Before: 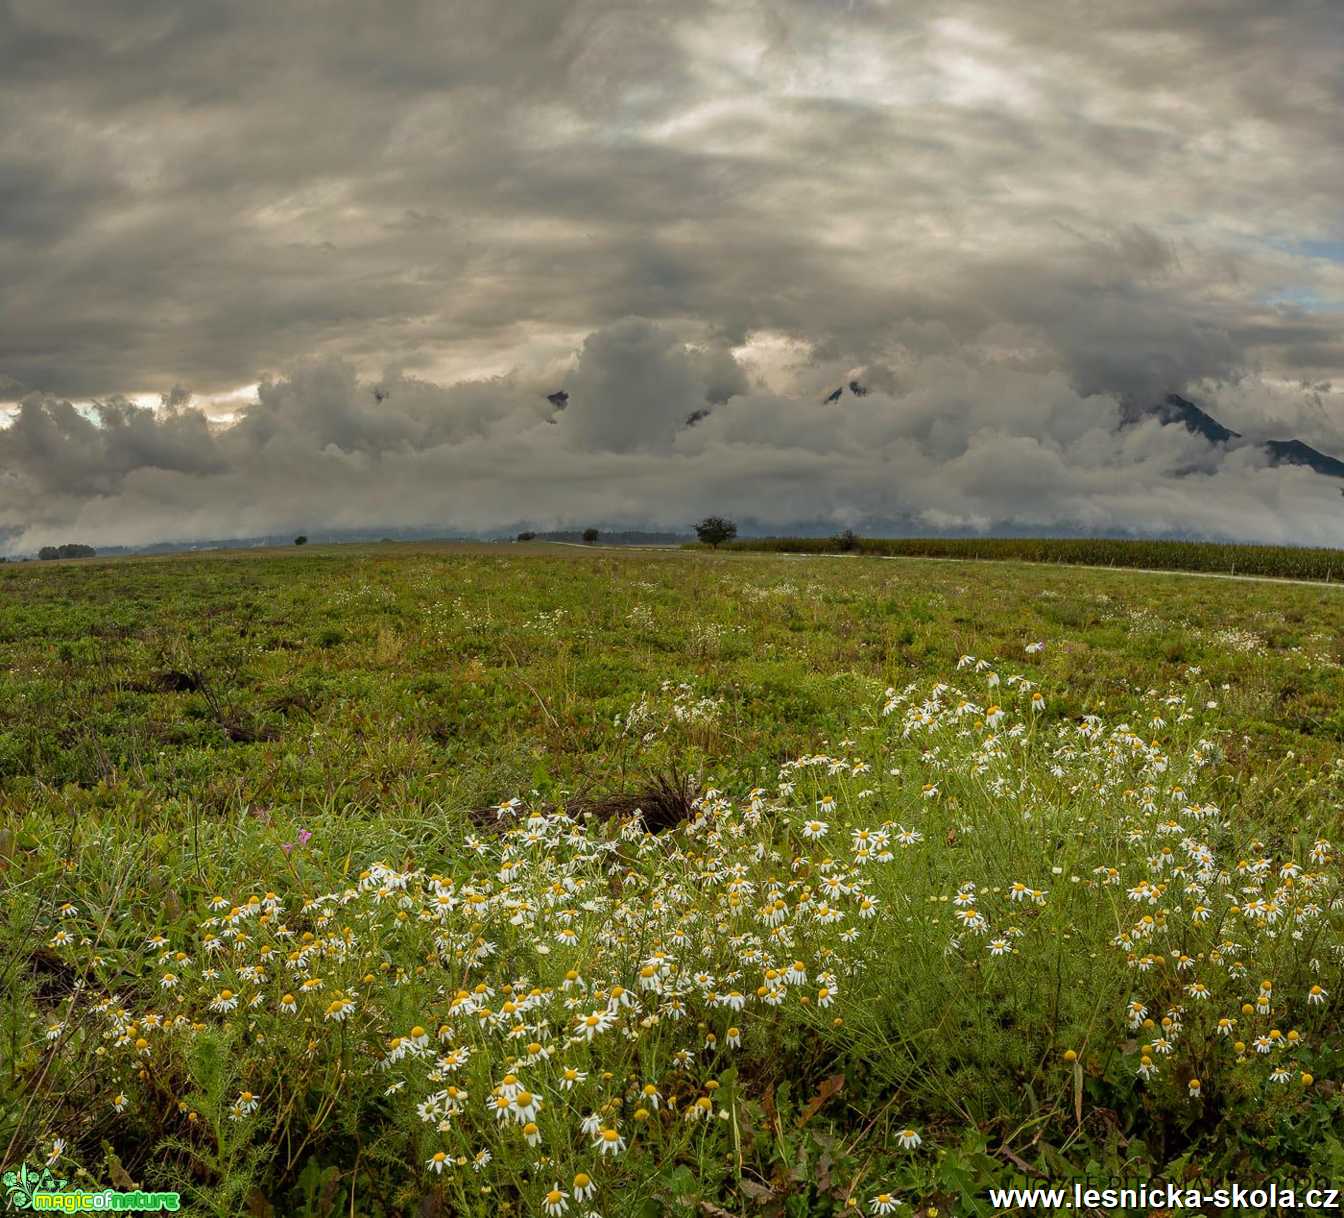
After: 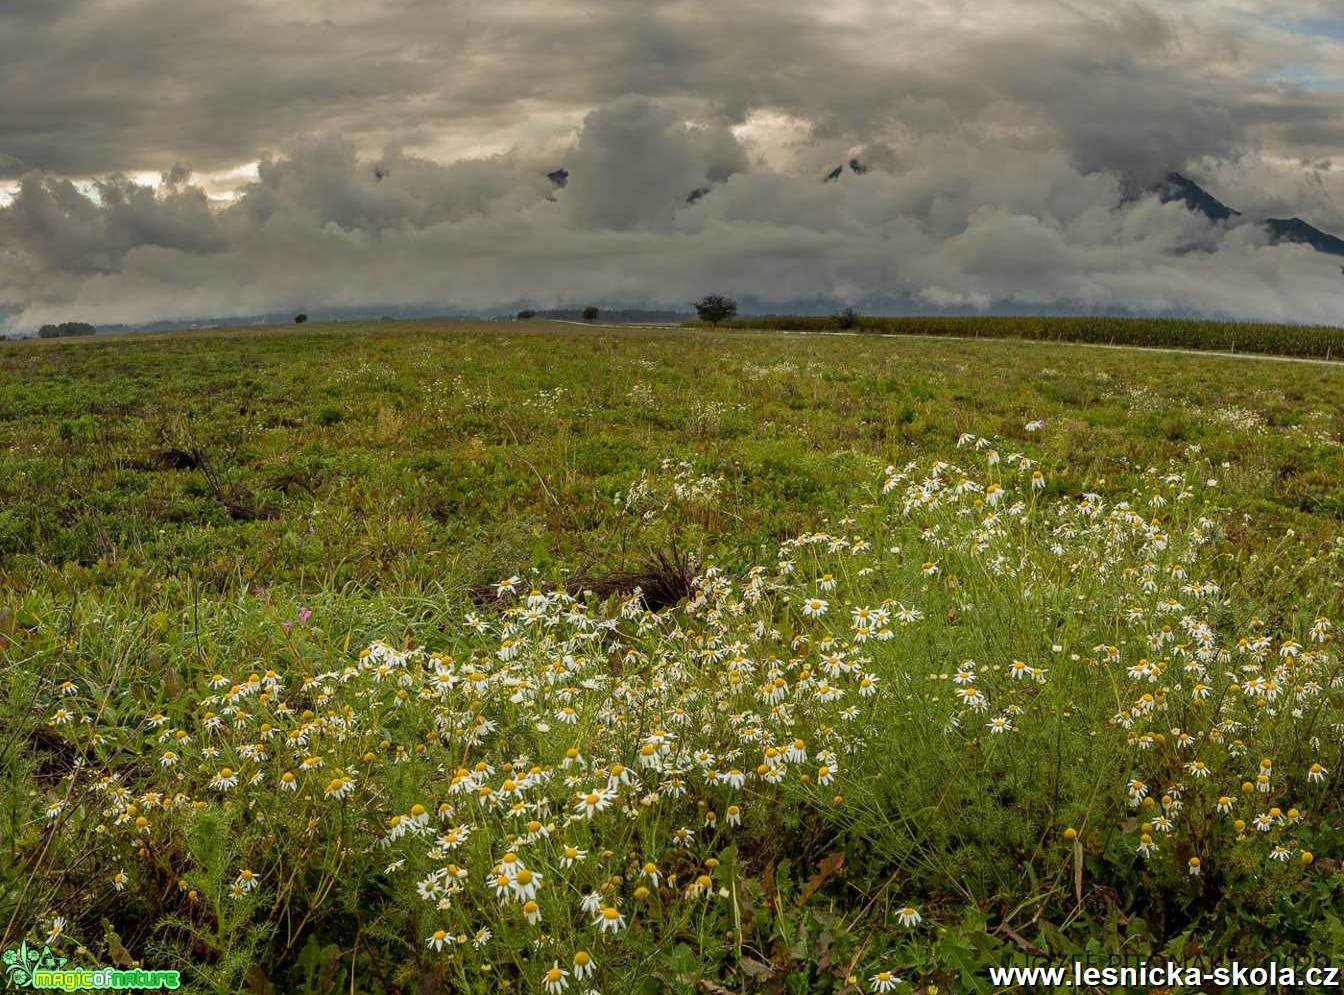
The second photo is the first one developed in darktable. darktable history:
crop and rotate: top 18.281%
